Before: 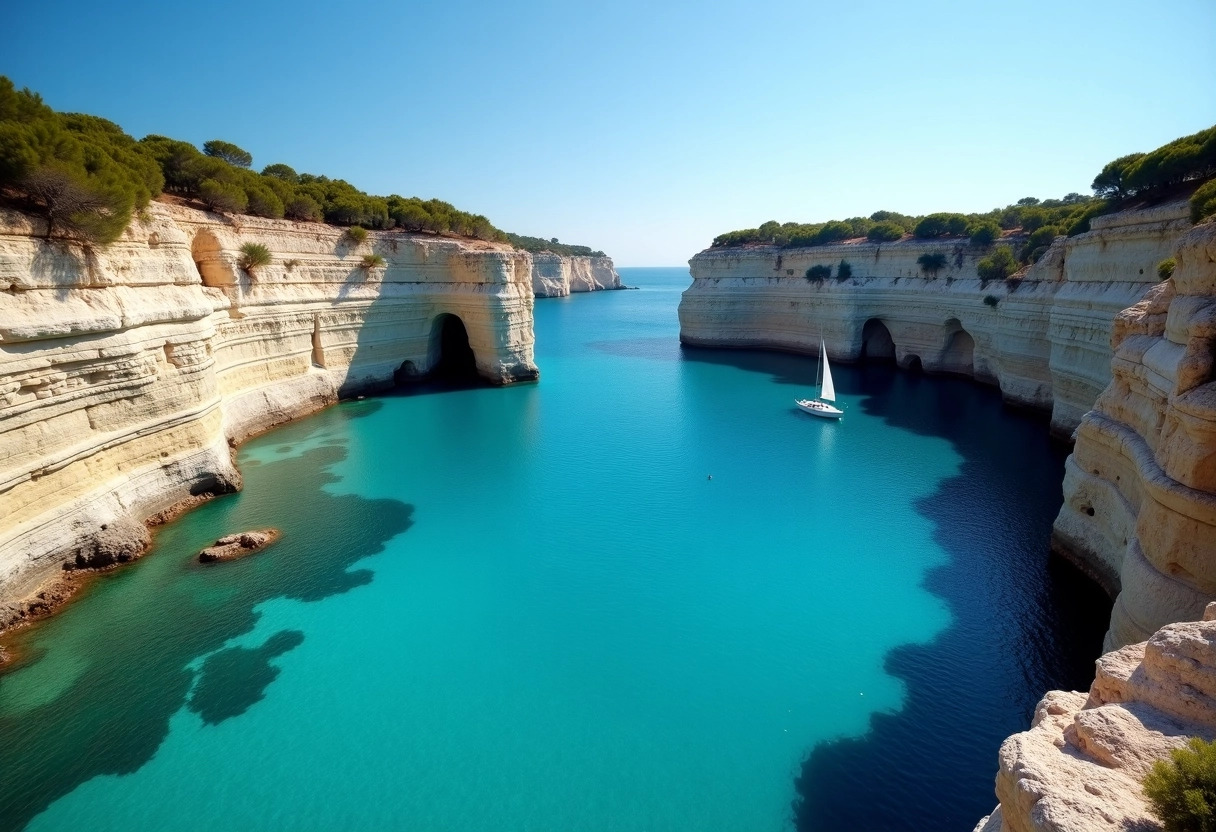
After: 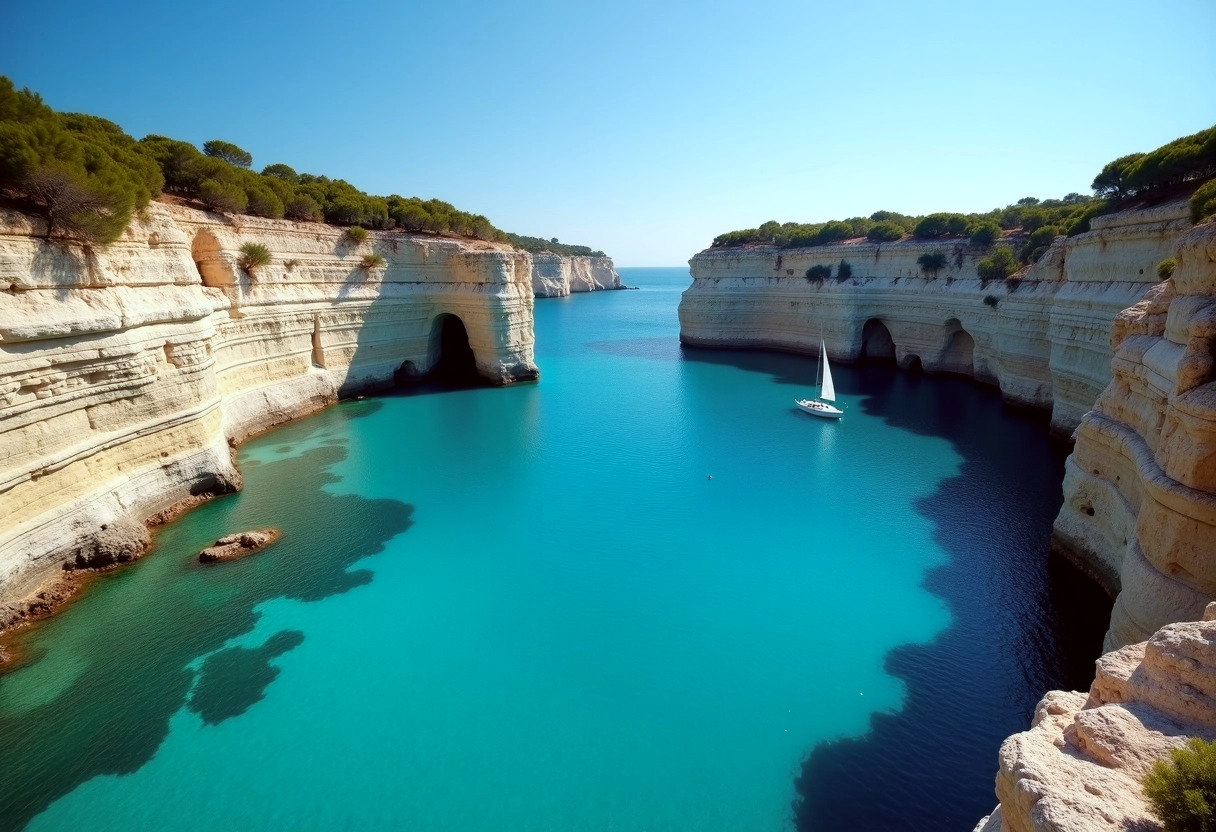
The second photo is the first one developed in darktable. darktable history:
color correction: highlights a* -2.73, highlights b* -2.09, shadows a* 2.41, shadows b* 2.73
